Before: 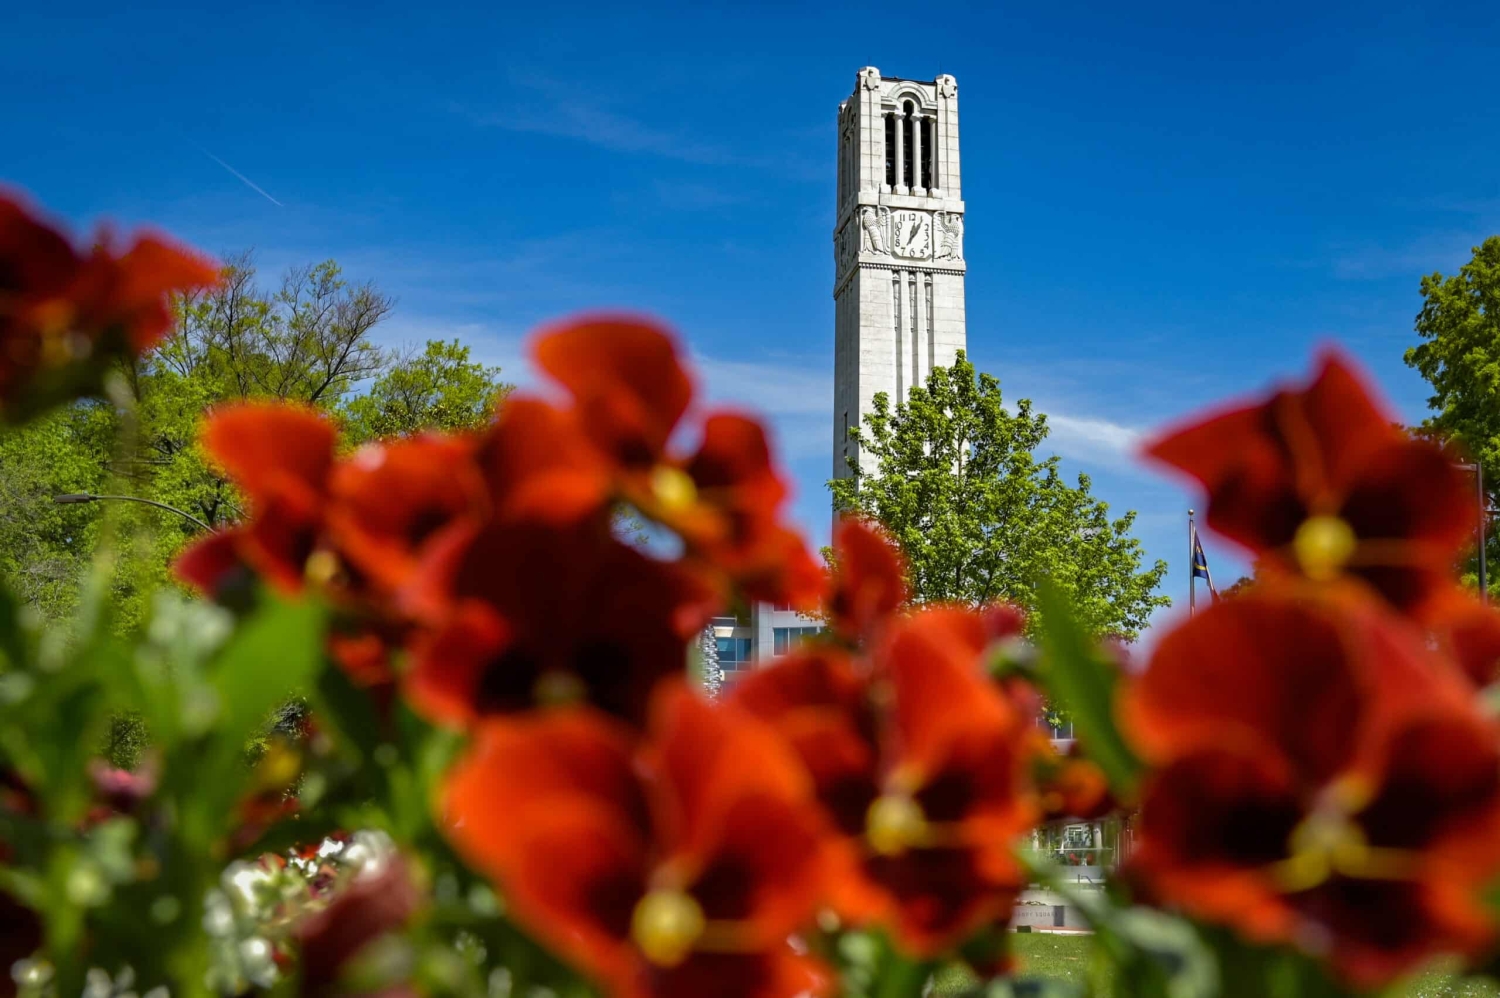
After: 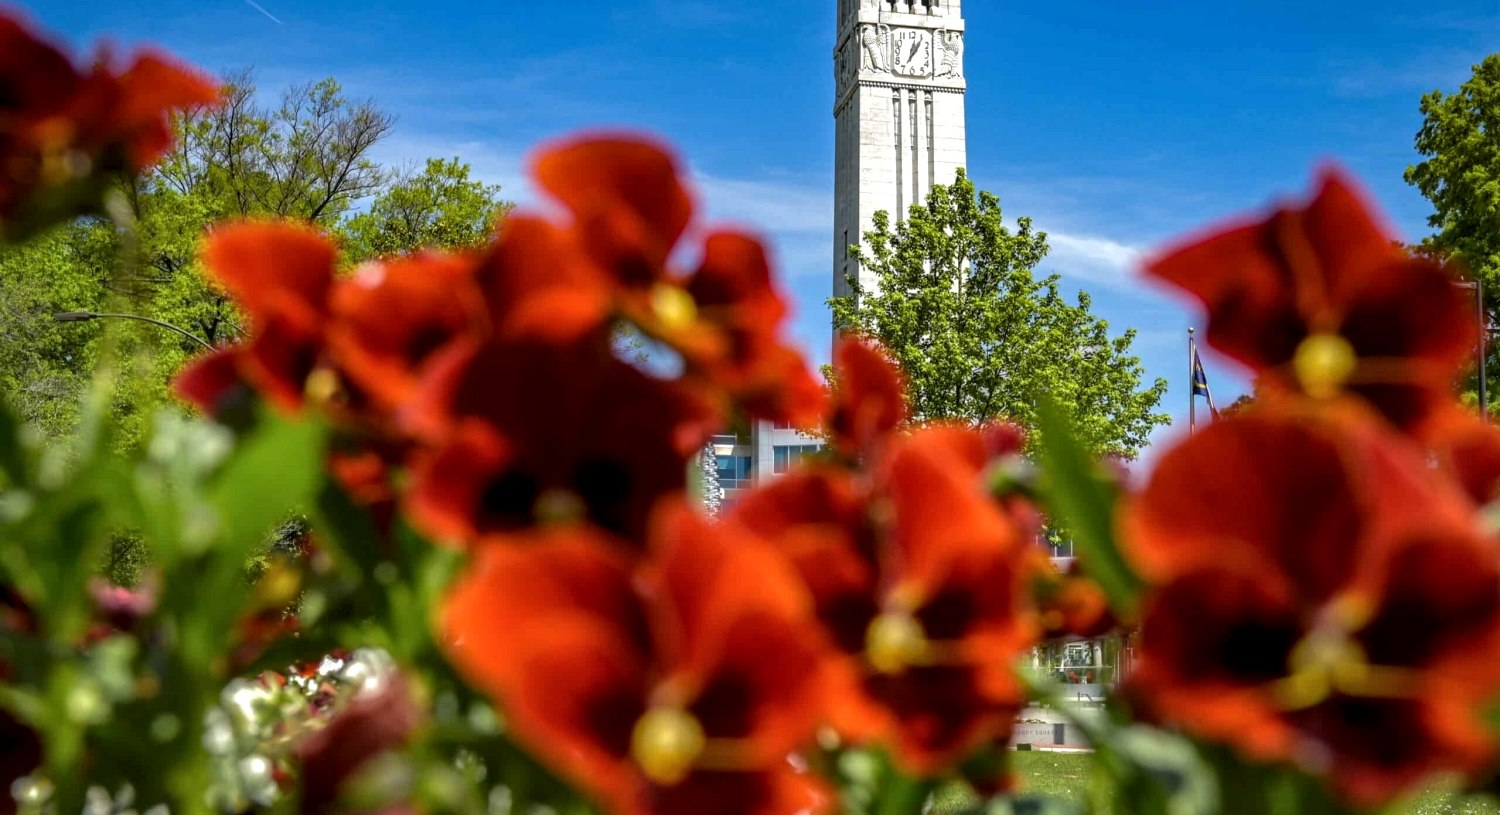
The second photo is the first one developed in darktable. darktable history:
crop and rotate: top 18.305%
exposure: exposure 0.238 EV, compensate highlight preservation false
local contrast: on, module defaults
